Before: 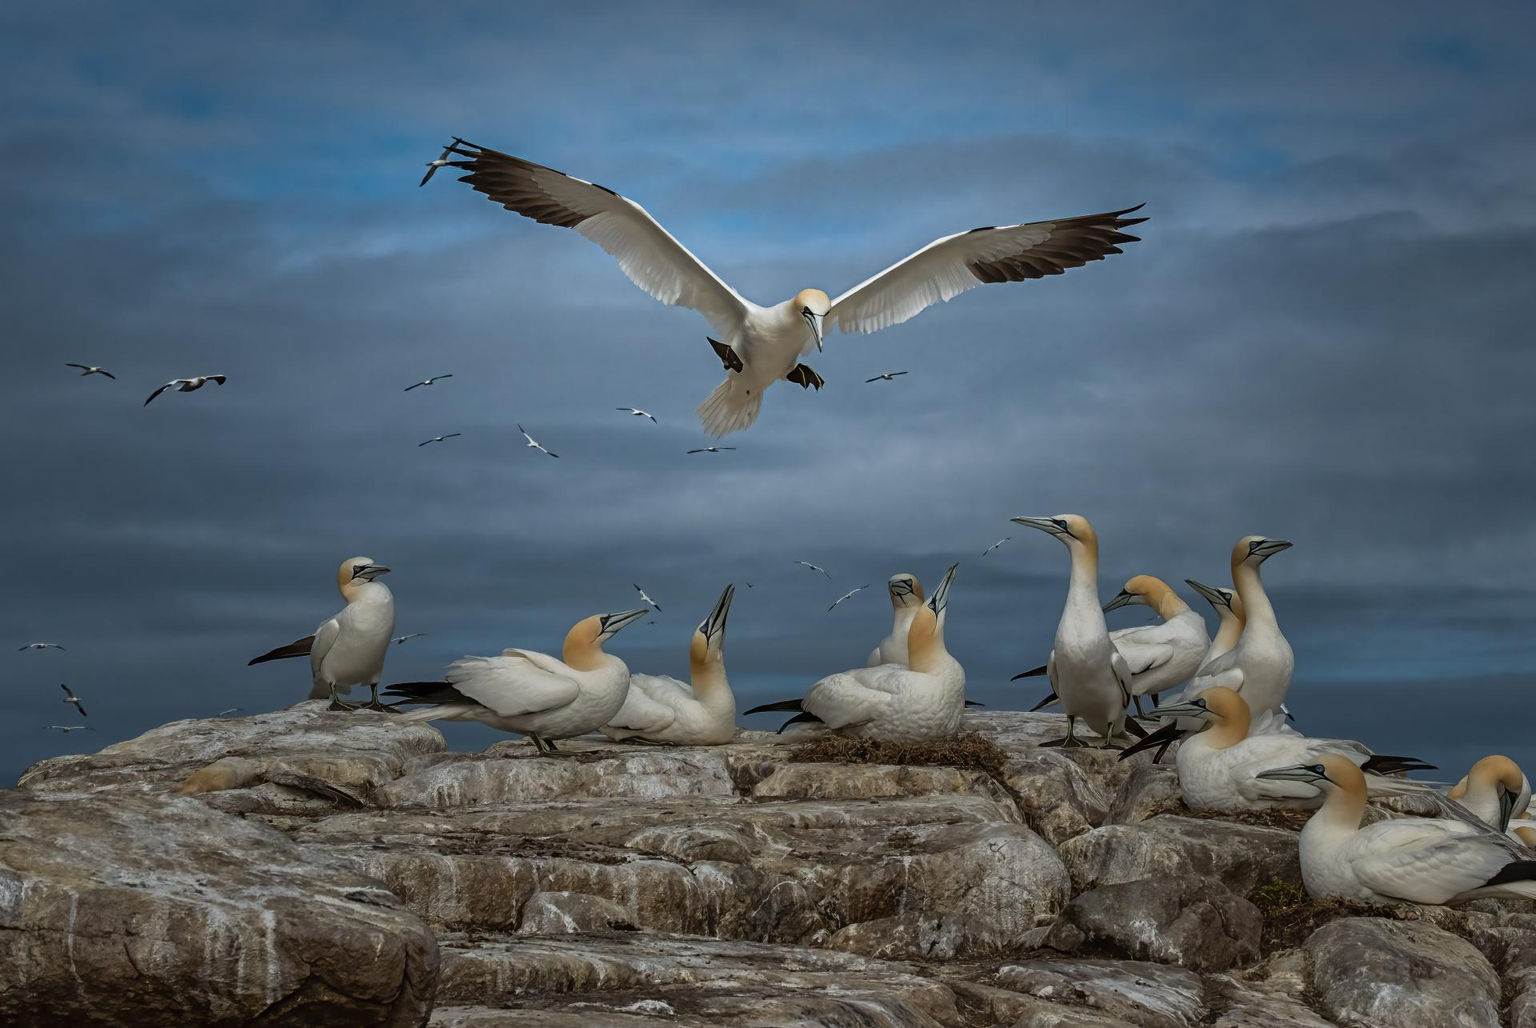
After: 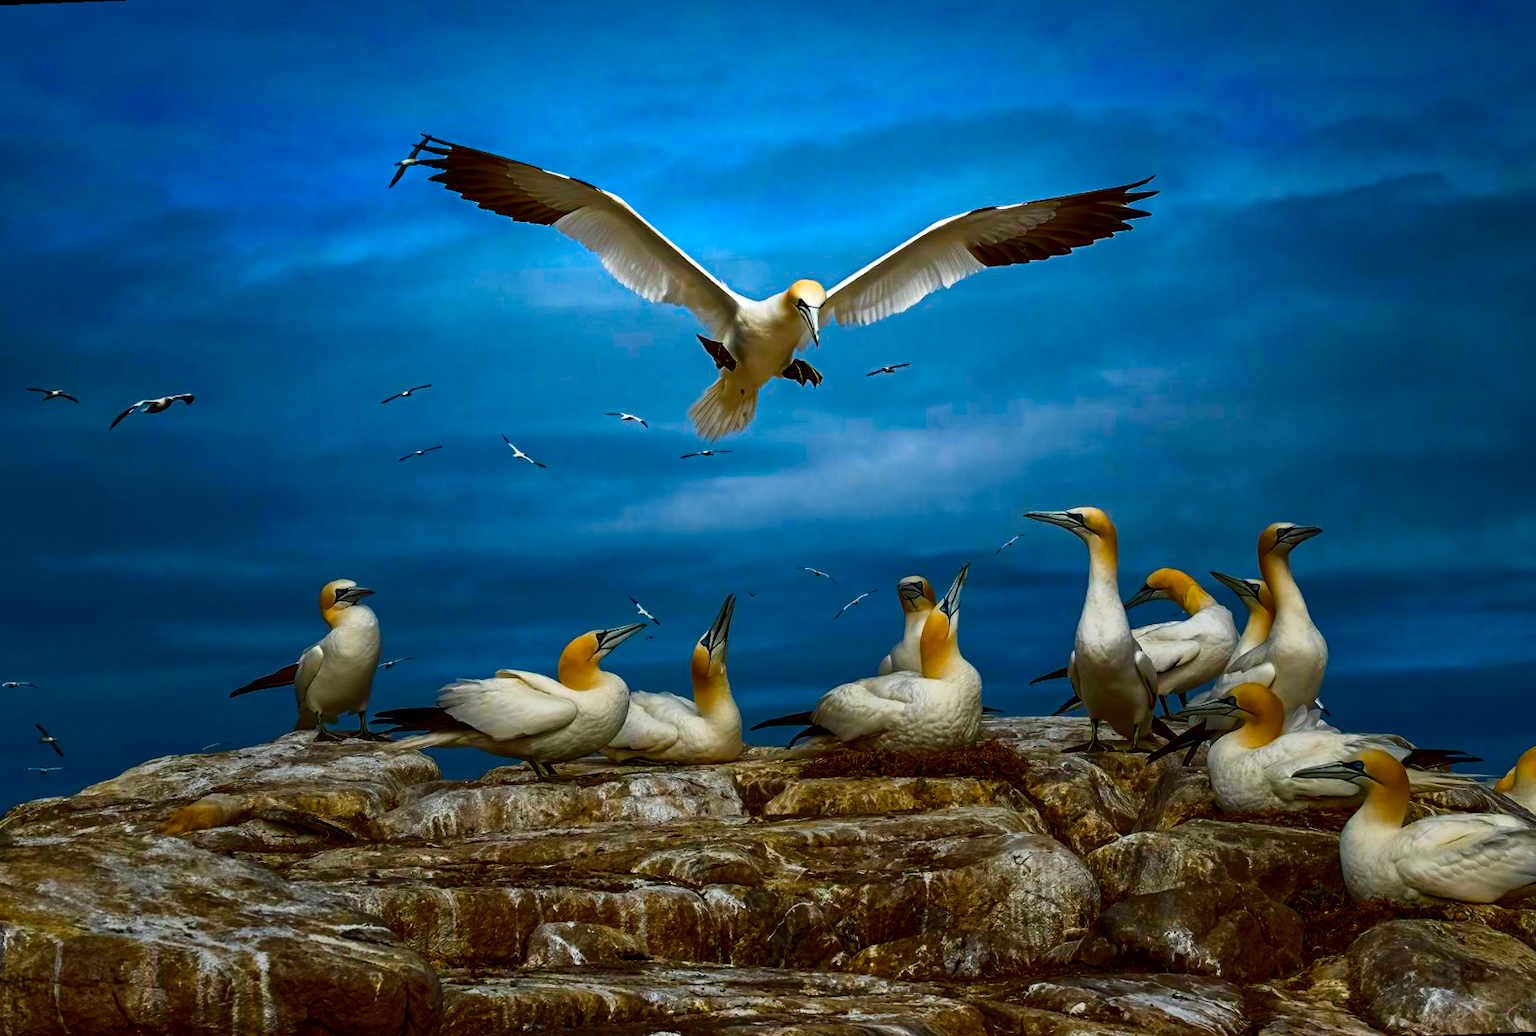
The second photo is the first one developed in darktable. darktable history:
color balance rgb: linear chroma grading › shadows 10%, linear chroma grading › highlights 10%, linear chroma grading › global chroma 15%, linear chroma grading › mid-tones 15%, perceptual saturation grading › global saturation 40%, perceptual saturation grading › highlights -25%, perceptual saturation grading › mid-tones 35%, perceptual saturation grading › shadows 35%, perceptual brilliance grading › global brilliance 11.29%, global vibrance 11.29%
contrast brightness saturation: contrast 0.22, brightness -0.19, saturation 0.24
rotate and perspective: rotation -2.12°, lens shift (vertical) 0.009, lens shift (horizontal) -0.008, automatic cropping original format, crop left 0.036, crop right 0.964, crop top 0.05, crop bottom 0.959
